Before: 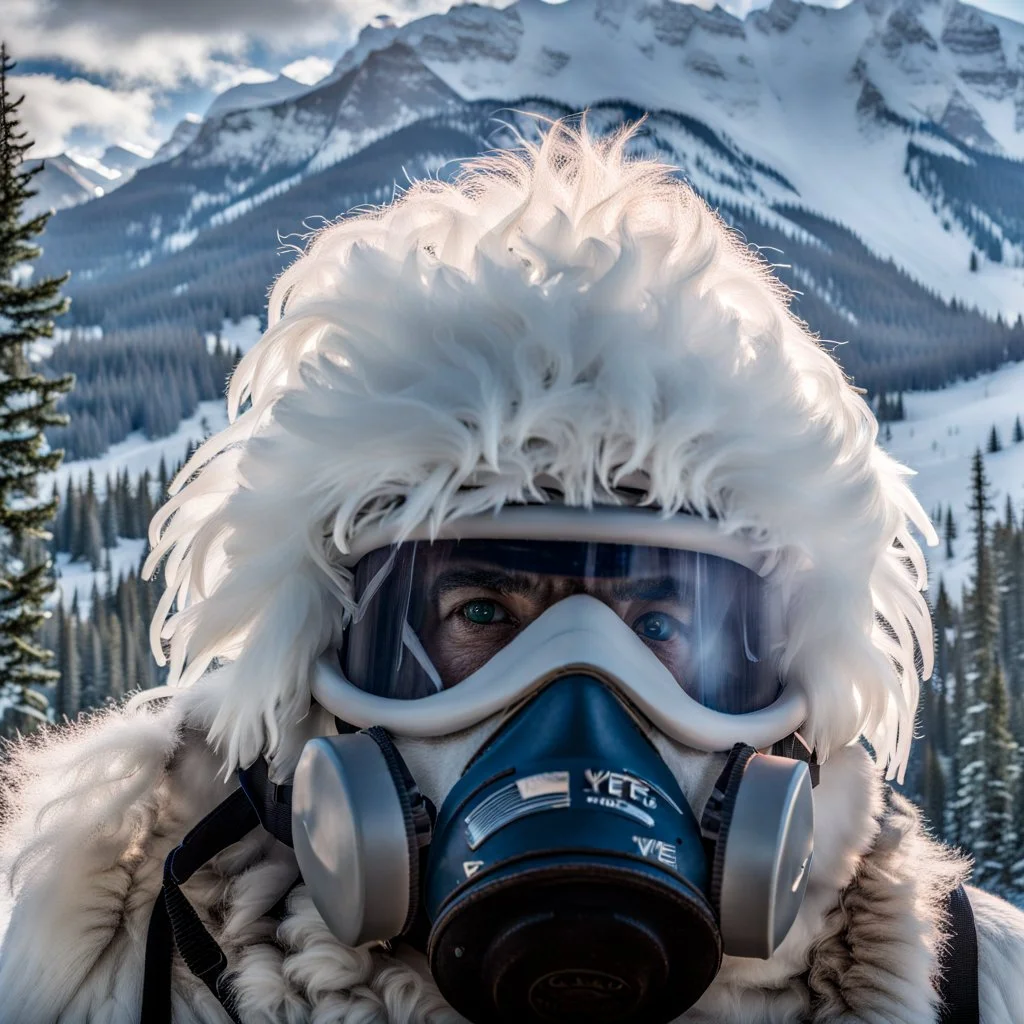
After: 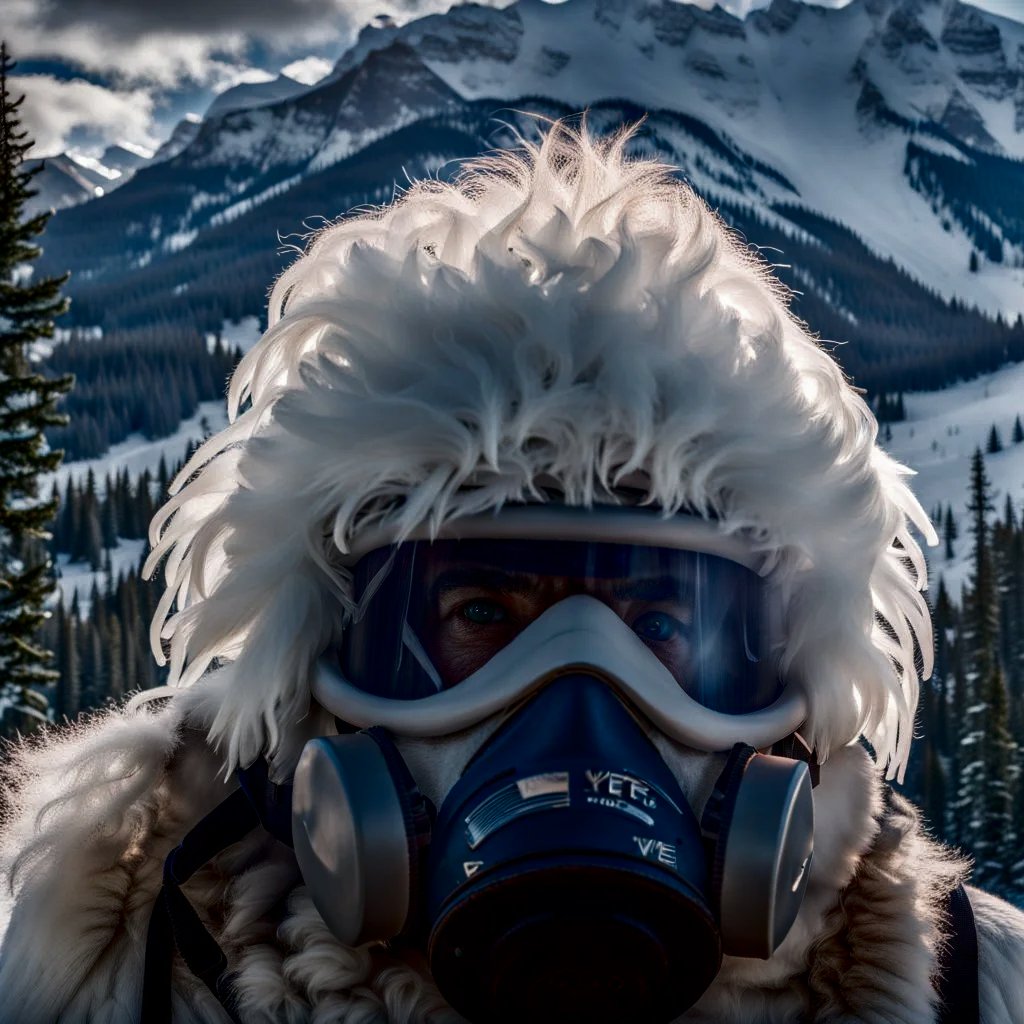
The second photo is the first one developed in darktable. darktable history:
contrast brightness saturation: brightness -0.506
